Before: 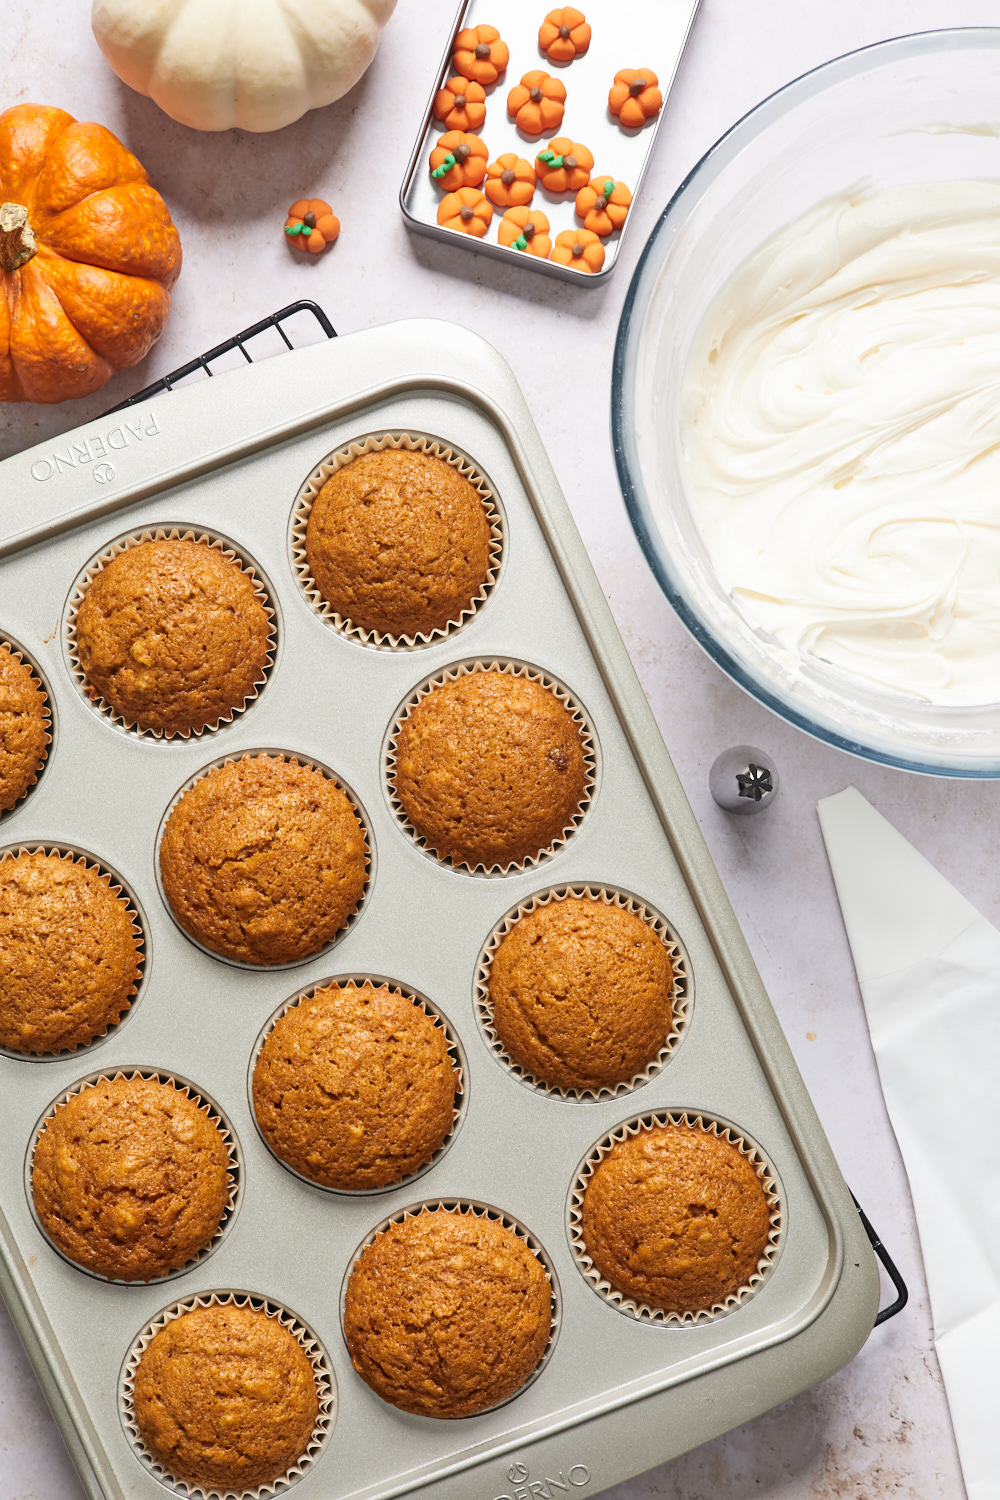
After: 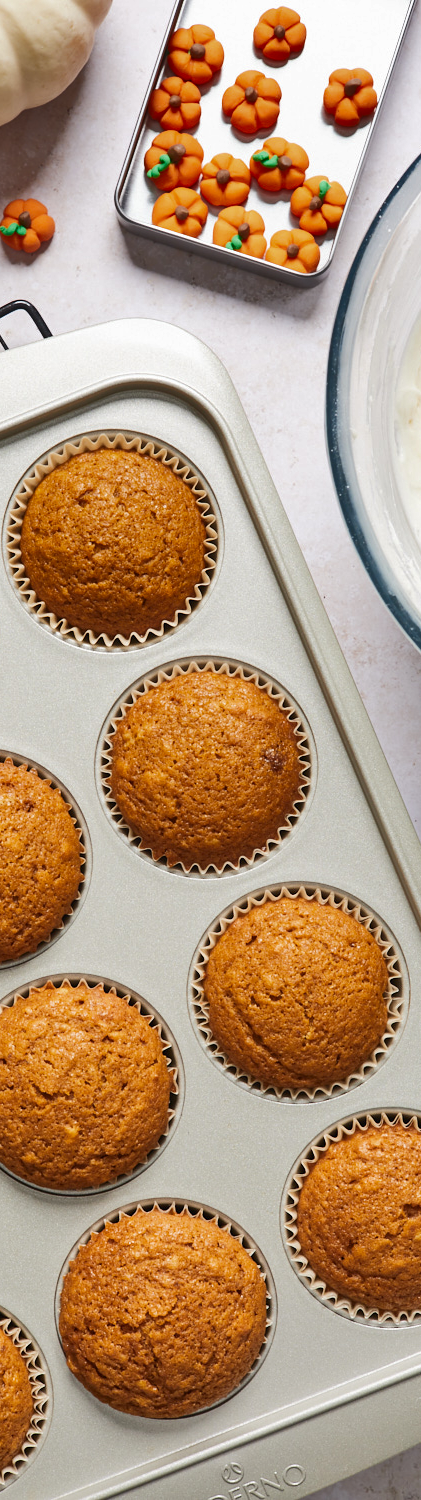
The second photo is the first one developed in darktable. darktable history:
base curve: curves: ch0 [(0, 0) (0.262, 0.32) (0.722, 0.705) (1, 1)]
crop: left 28.583%, right 29.231%
shadows and highlights: radius 264.75, soften with gaussian
color zones: curves: ch0 [(0.068, 0.464) (0.25, 0.5) (0.48, 0.508) (0.75, 0.536) (0.886, 0.476) (0.967, 0.456)]; ch1 [(0.066, 0.456) (0.25, 0.5) (0.616, 0.508) (0.746, 0.56) (0.934, 0.444)]
